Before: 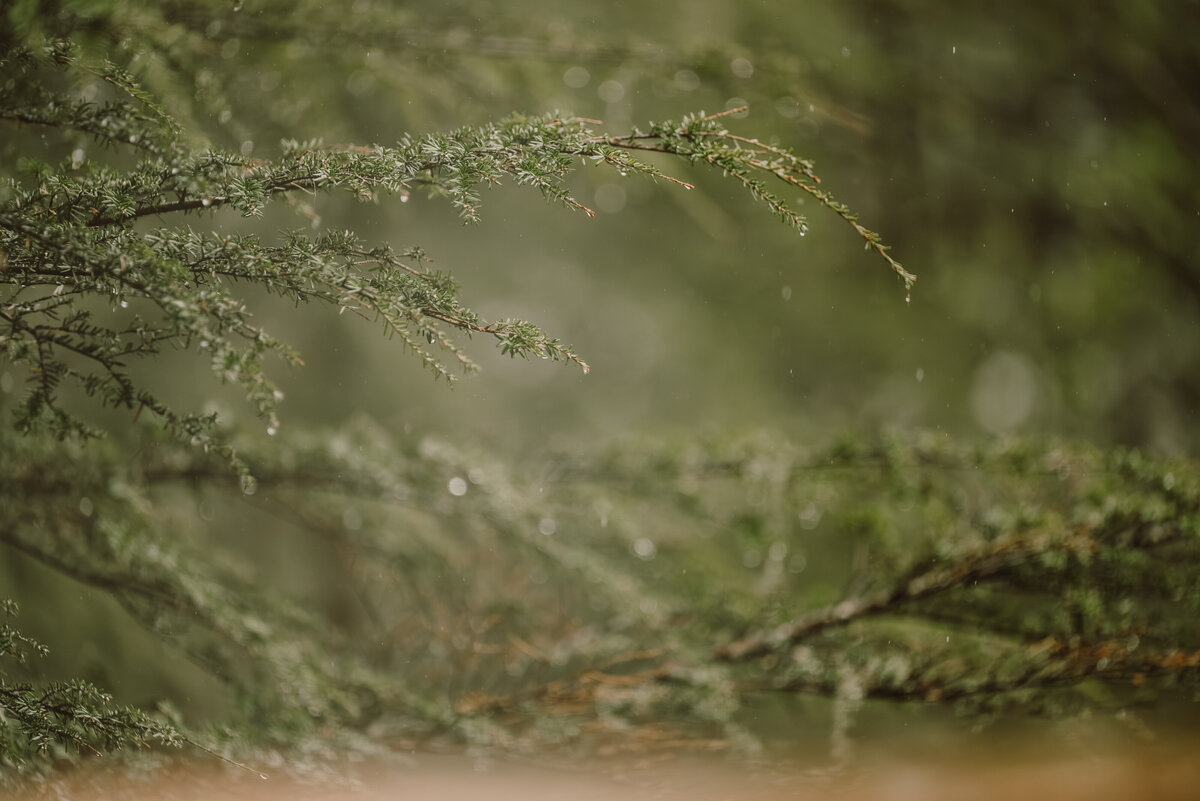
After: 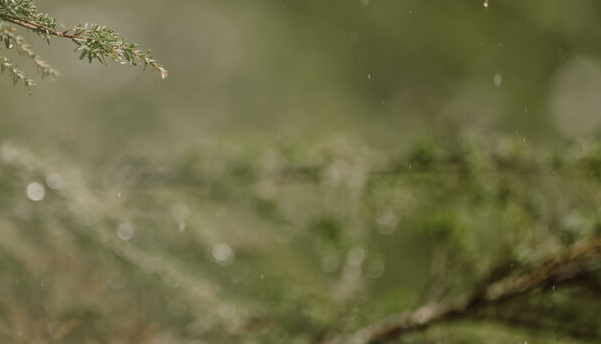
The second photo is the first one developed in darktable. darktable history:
crop: left 35.226%, top 36.915%, right 14.634%, bottom 20.109%
